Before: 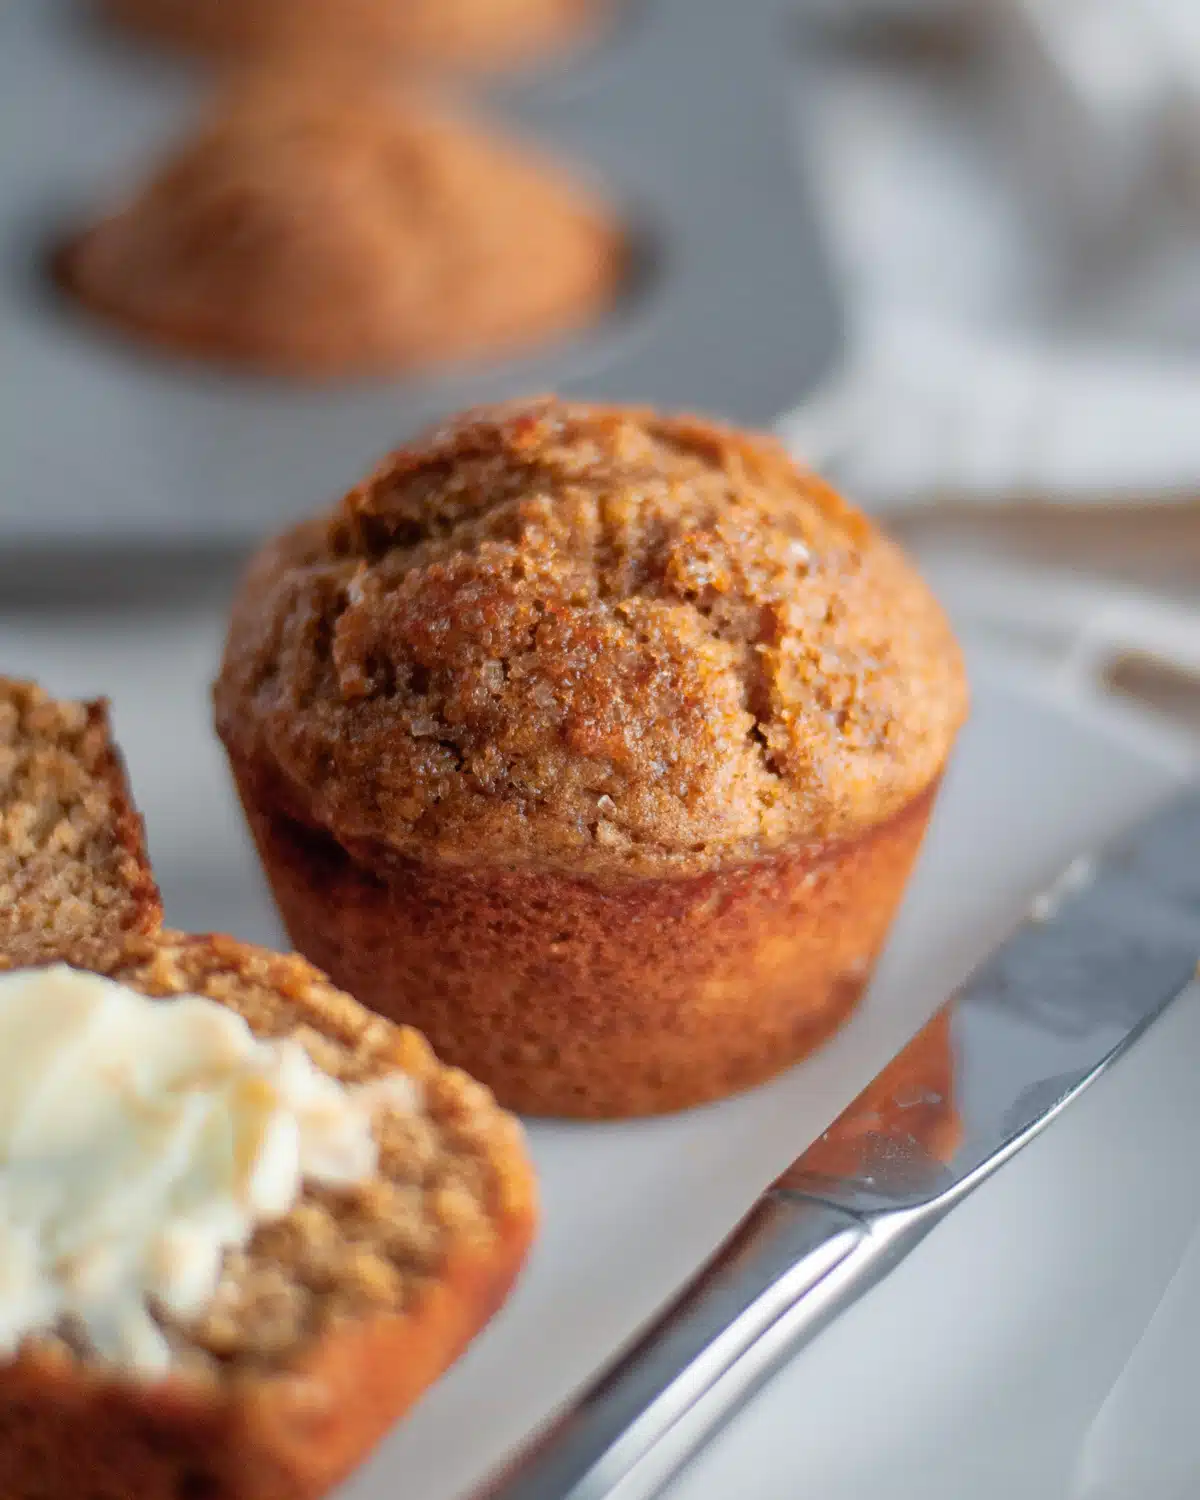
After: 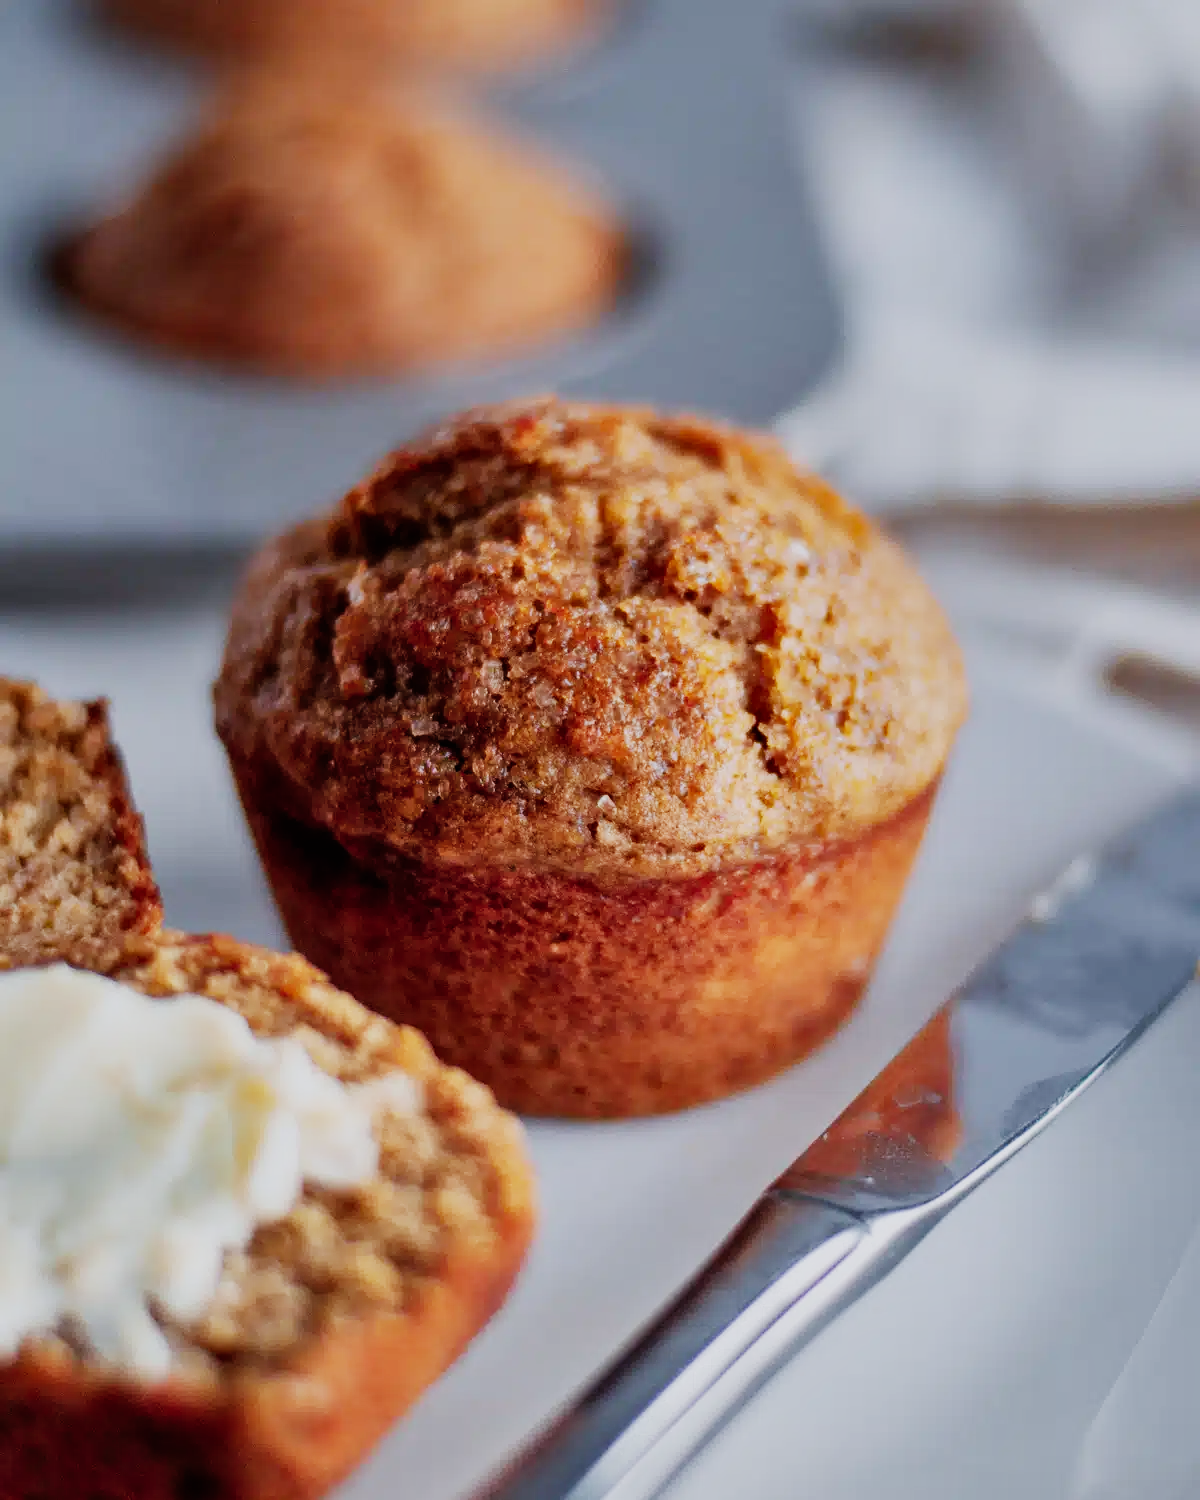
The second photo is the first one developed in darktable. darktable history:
sigmoid: contrast 1.7, skew -0.2, preserve hue 0%, red attenuation 0.1, red rotation 0.035, green attenuation 0.1, green rotation -0.017, blue attenuation 0.15, blue rotation -0.052, base primaries Rec2020
shadows and highlights: soften with gaussian
color calibration: illuminant as shot in camera, x 0.358, y 0.373, temperature 4628.91 K
